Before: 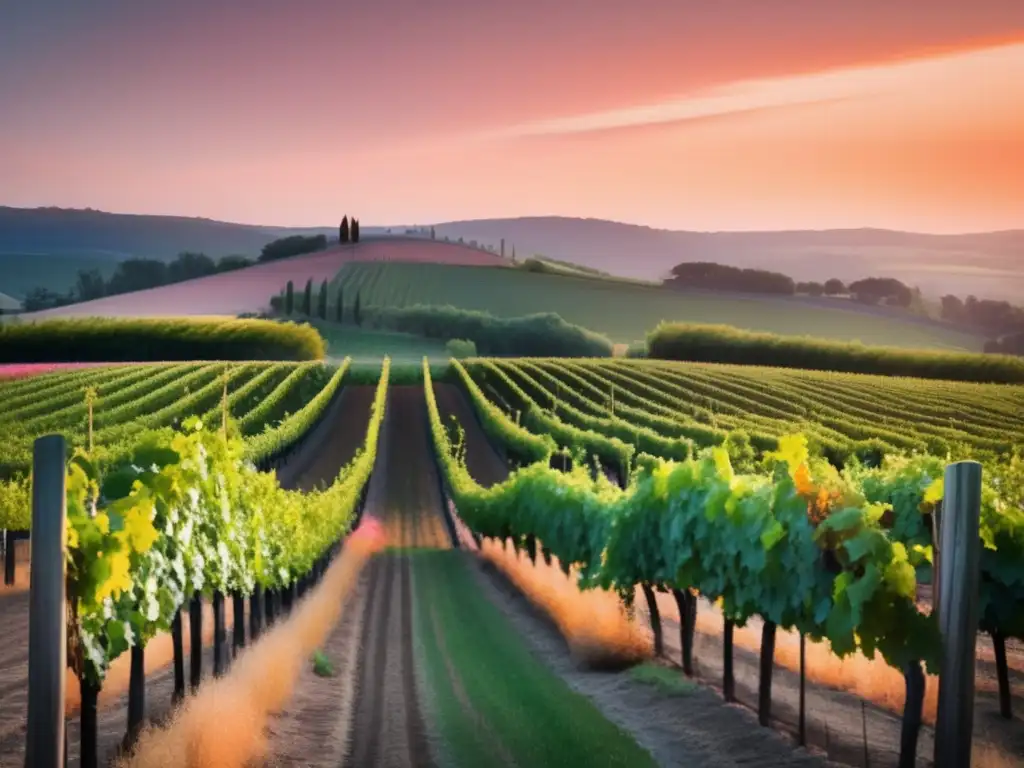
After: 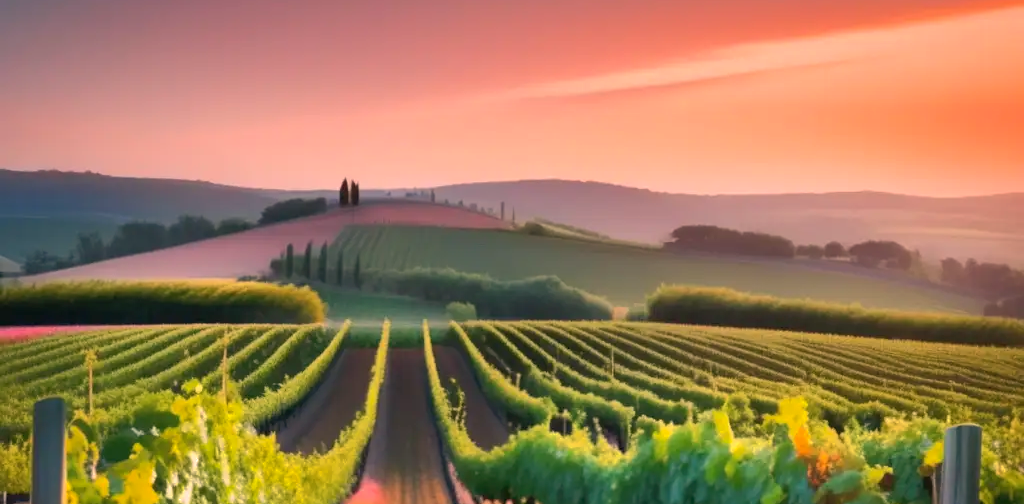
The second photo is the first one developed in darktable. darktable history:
shadows and highlights: on, module defaults
crop and rotate: top 4.848%, bottom 29.503%
white balance: red 1.127, blue 0.943
